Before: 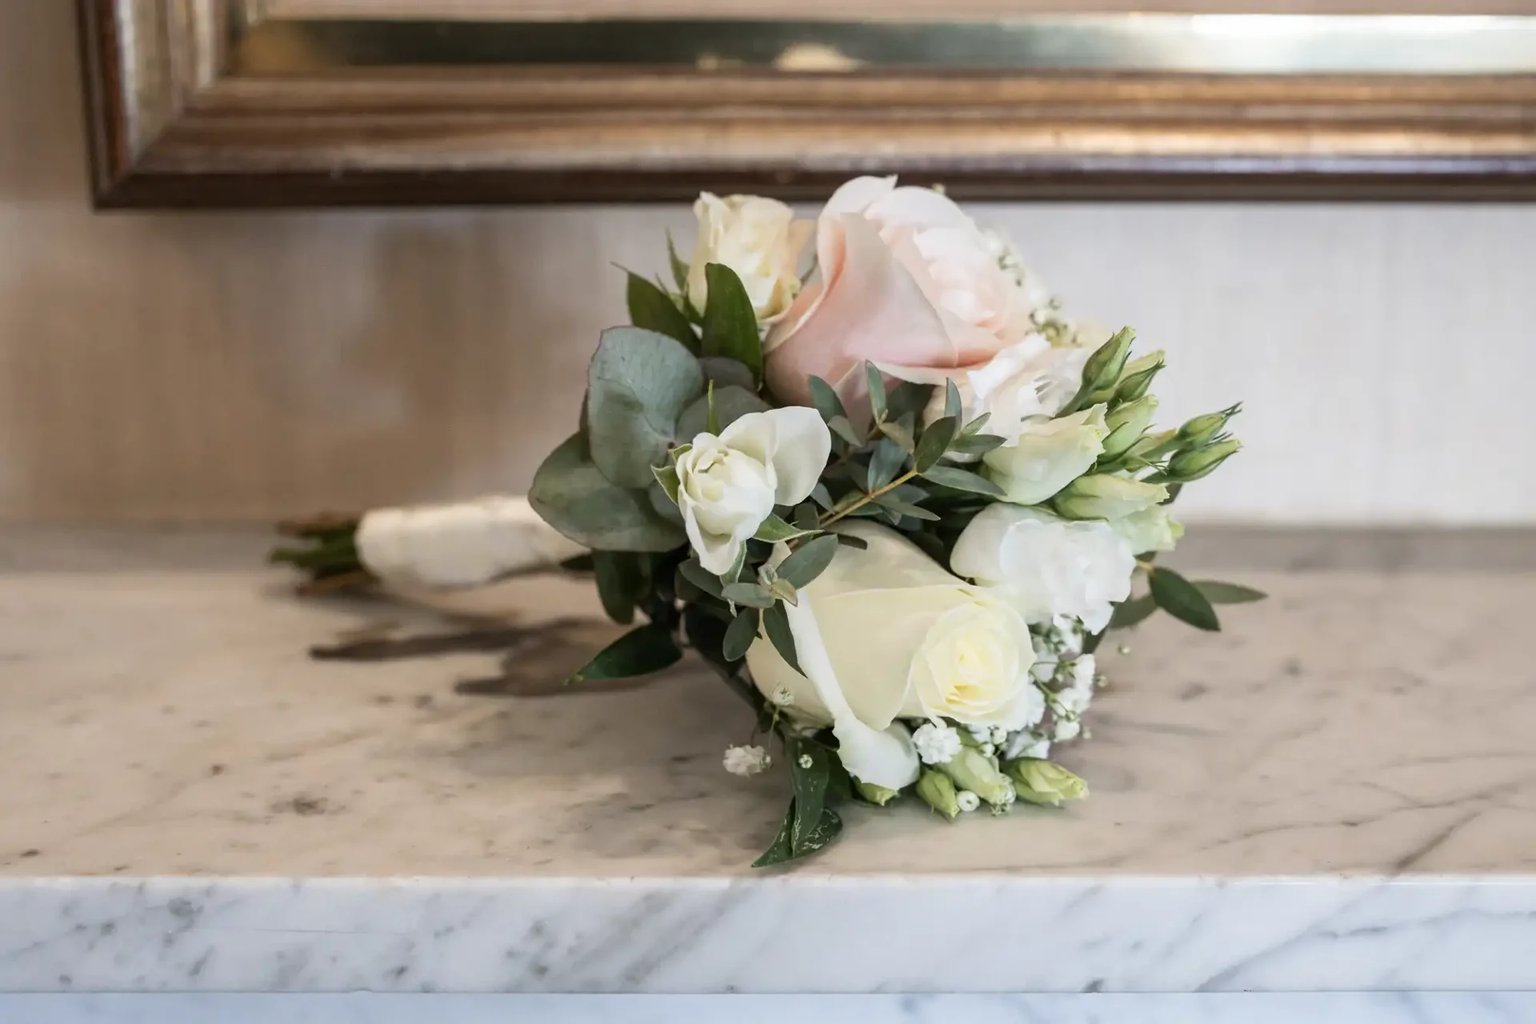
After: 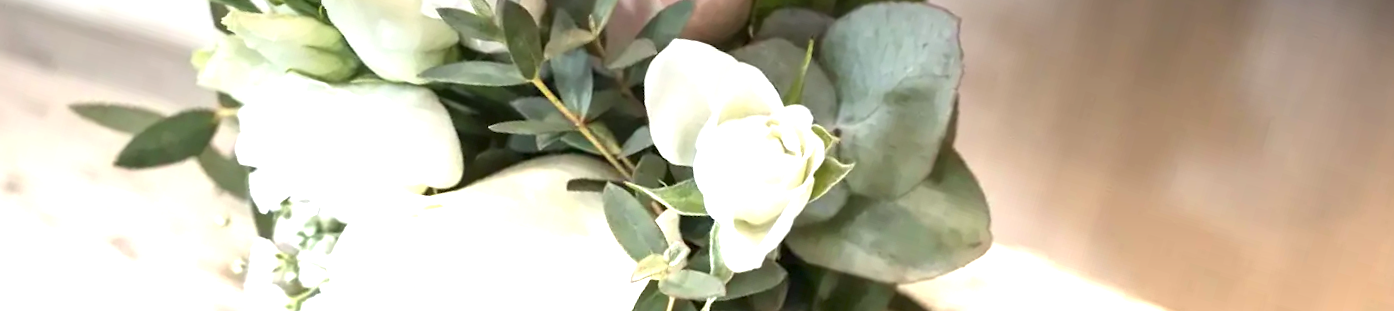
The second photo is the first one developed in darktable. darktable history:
graduated density: density -3.9 EV
crop and rotate: angle 16.12°, top 30.835%, bottom 35.653%
